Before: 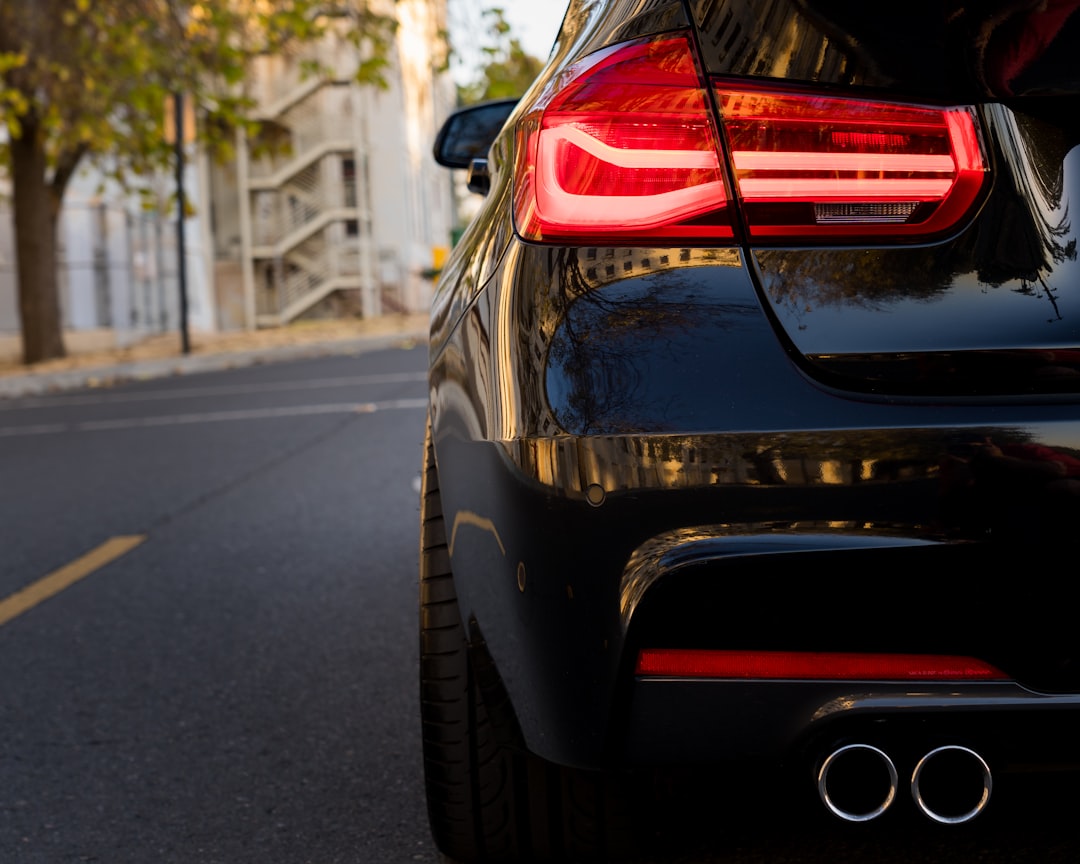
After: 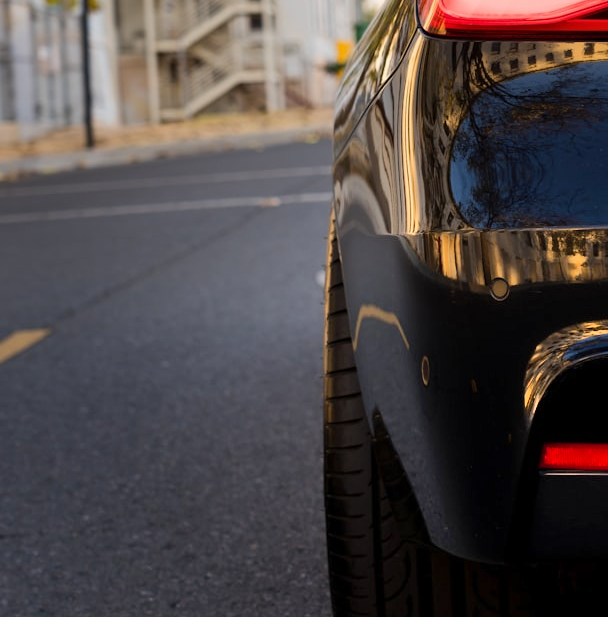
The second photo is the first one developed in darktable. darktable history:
shadows and highlights: radius 133.83, soften with gaussian
crop: left 8.966%, top 23.852%, right 34.699%, bottom 4.703%
